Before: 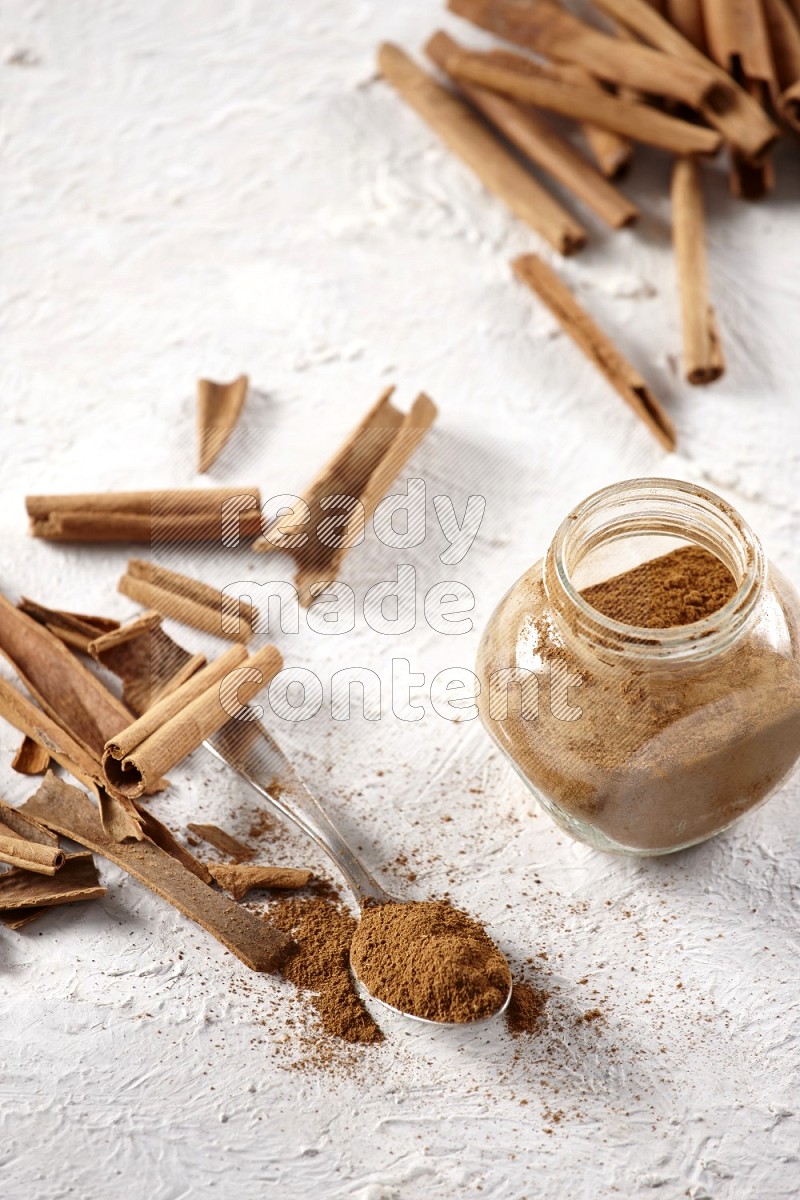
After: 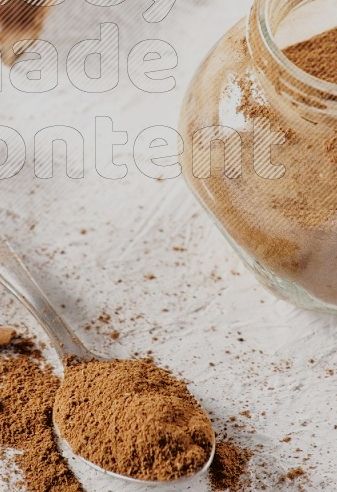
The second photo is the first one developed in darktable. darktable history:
filmic rgb: black relative exposure -7.65 EV, white relative exposure 4.56 EV, hardness 3.61
crop: left 37.221%, top 45.169%, right 20.63%, bottom 13.777%
tone equalizer: -8 EV 0.001 EV, -7 EV -0.004 EV, -6 EV 0.009 EV, -5 EV 0.032 EV, -4 EV 0.276 EV, -3 EV 0.644 EV, -2 EV 0.584 EV, -1 EV 0.187 EV, +0 EV 0.024 EV
